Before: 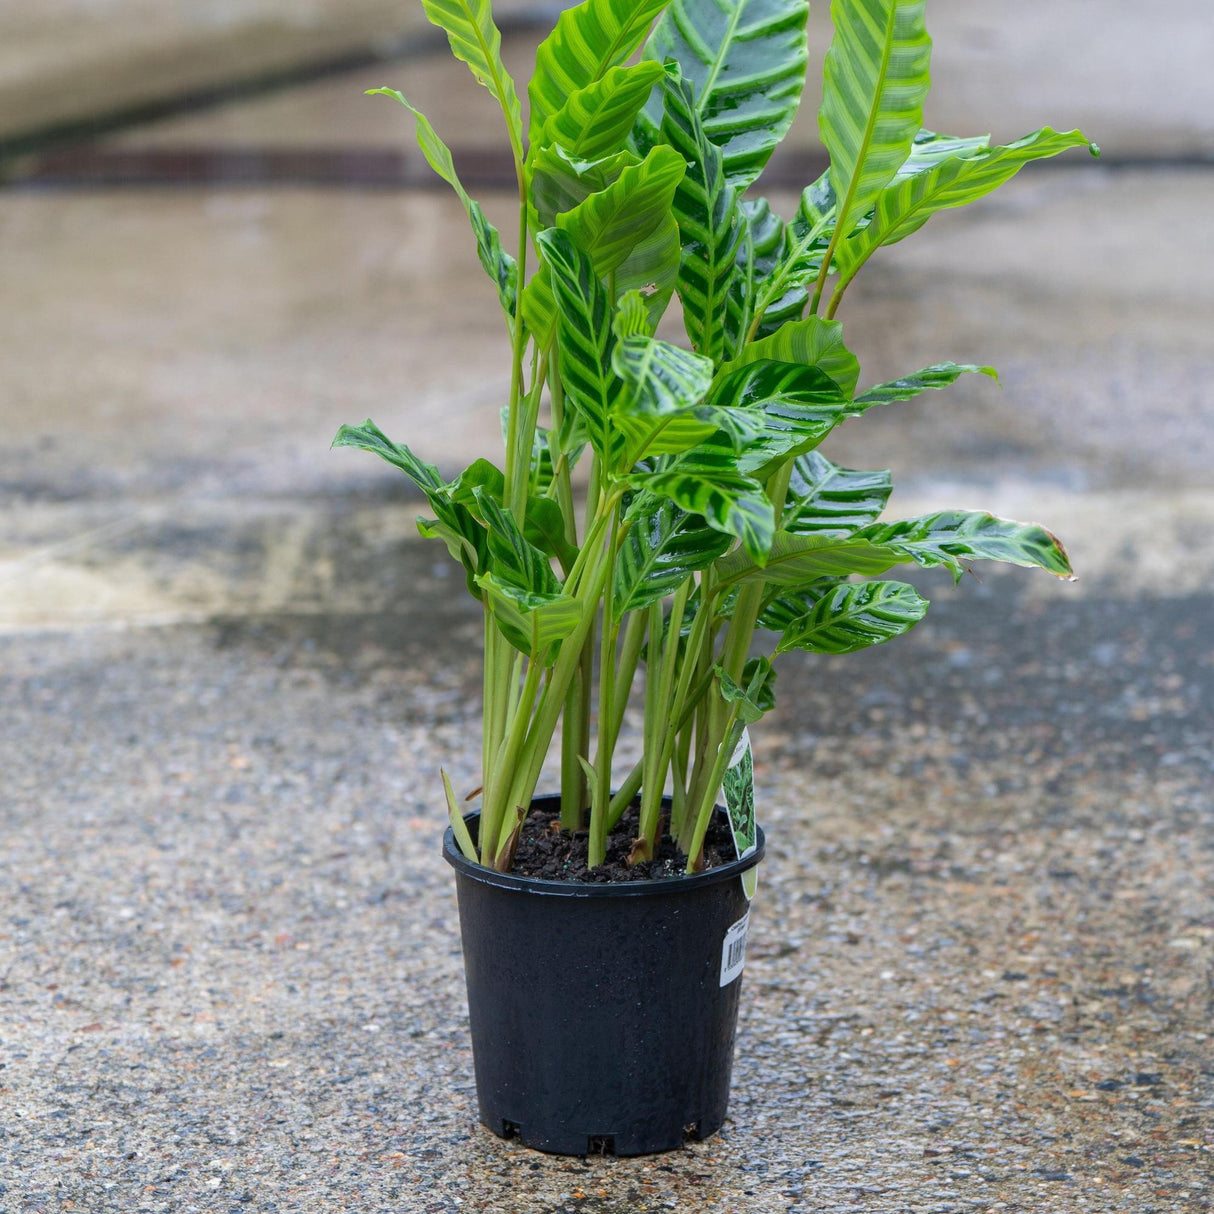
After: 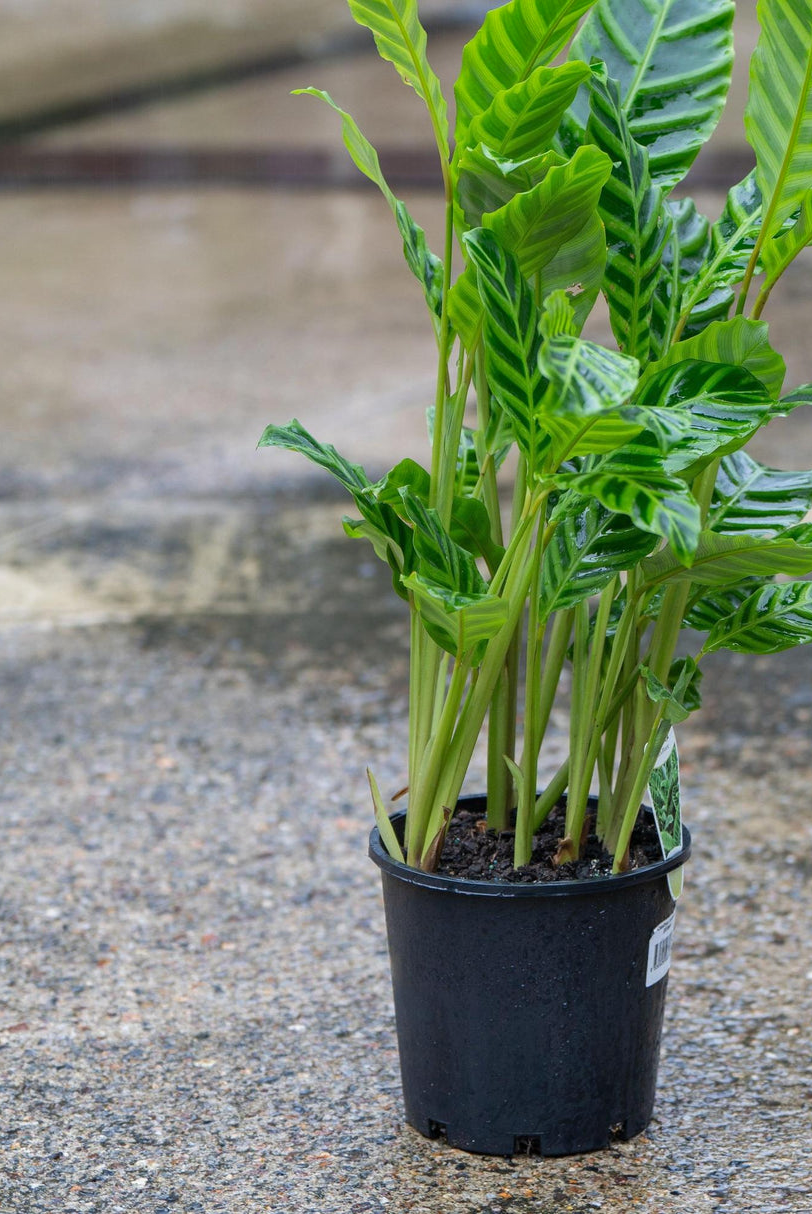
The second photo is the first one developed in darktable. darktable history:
shadows and highlights: soften with gaussian
crop and rotate: left 6.172%, right 26.915%
